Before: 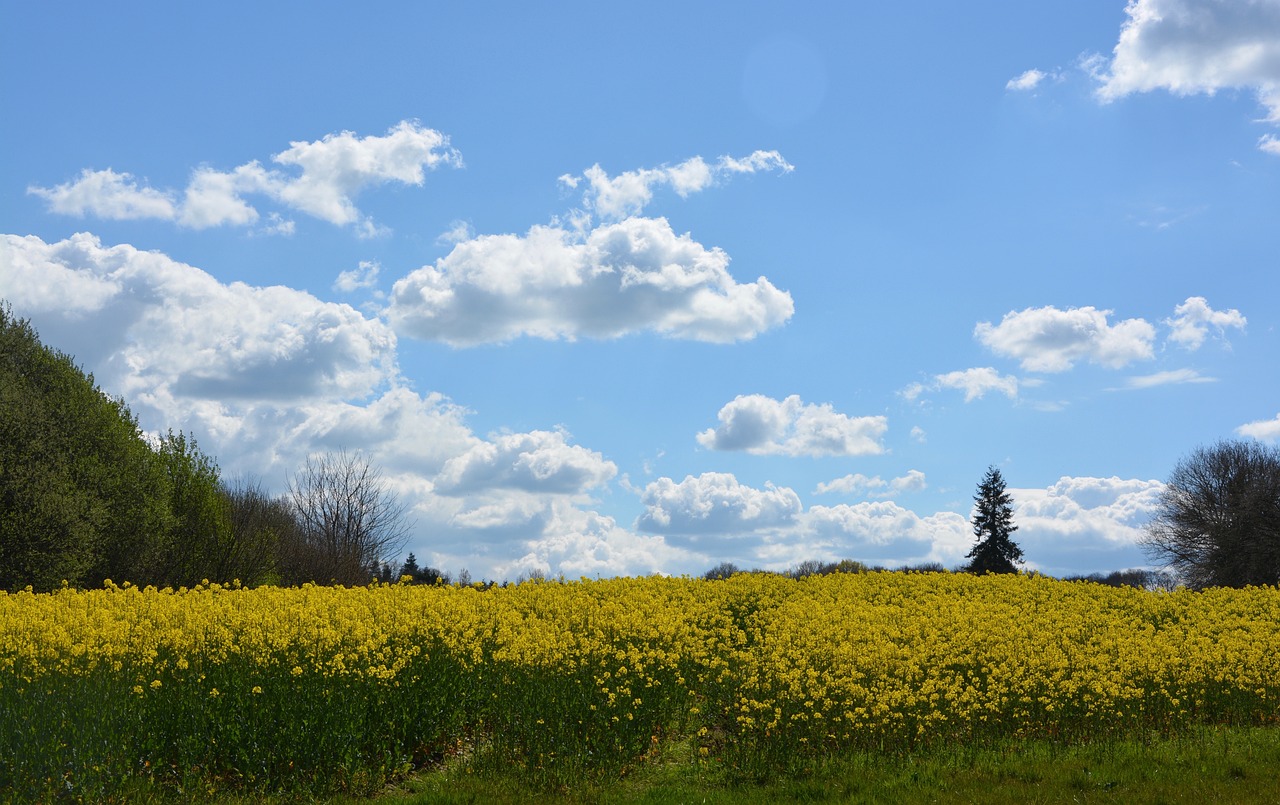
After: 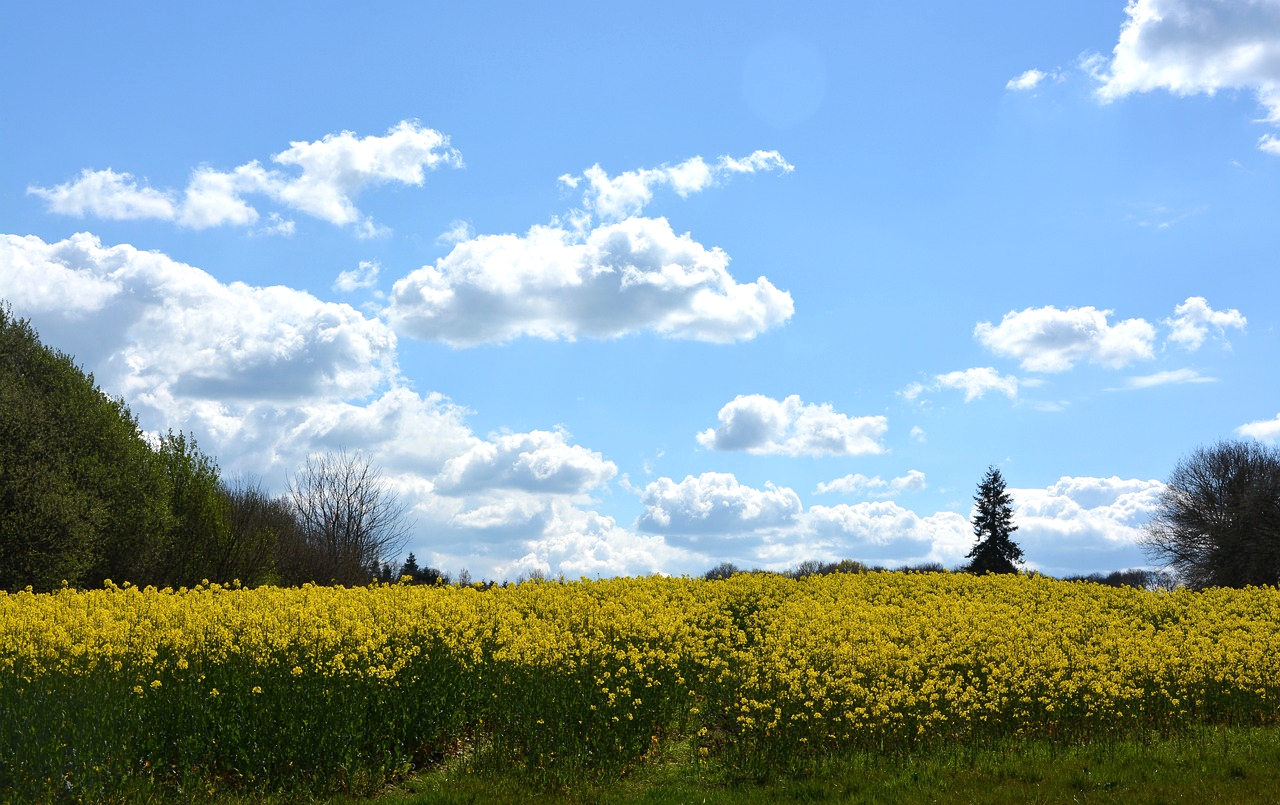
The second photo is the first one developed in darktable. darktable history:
tone equalizer: -8 EV -0.387 EV, -7 EV -0.364 EV, -6 EV -0.313 EV, -5 EV -0.236 EV, -3 EV 0.23 EV, -2 EV 0.341 EV, -1 EV 0.387 EV, +0 EV 0.422 EV, edges refinement/feathering 500, mask exposure compensation -1.57 EV, preserve details no
